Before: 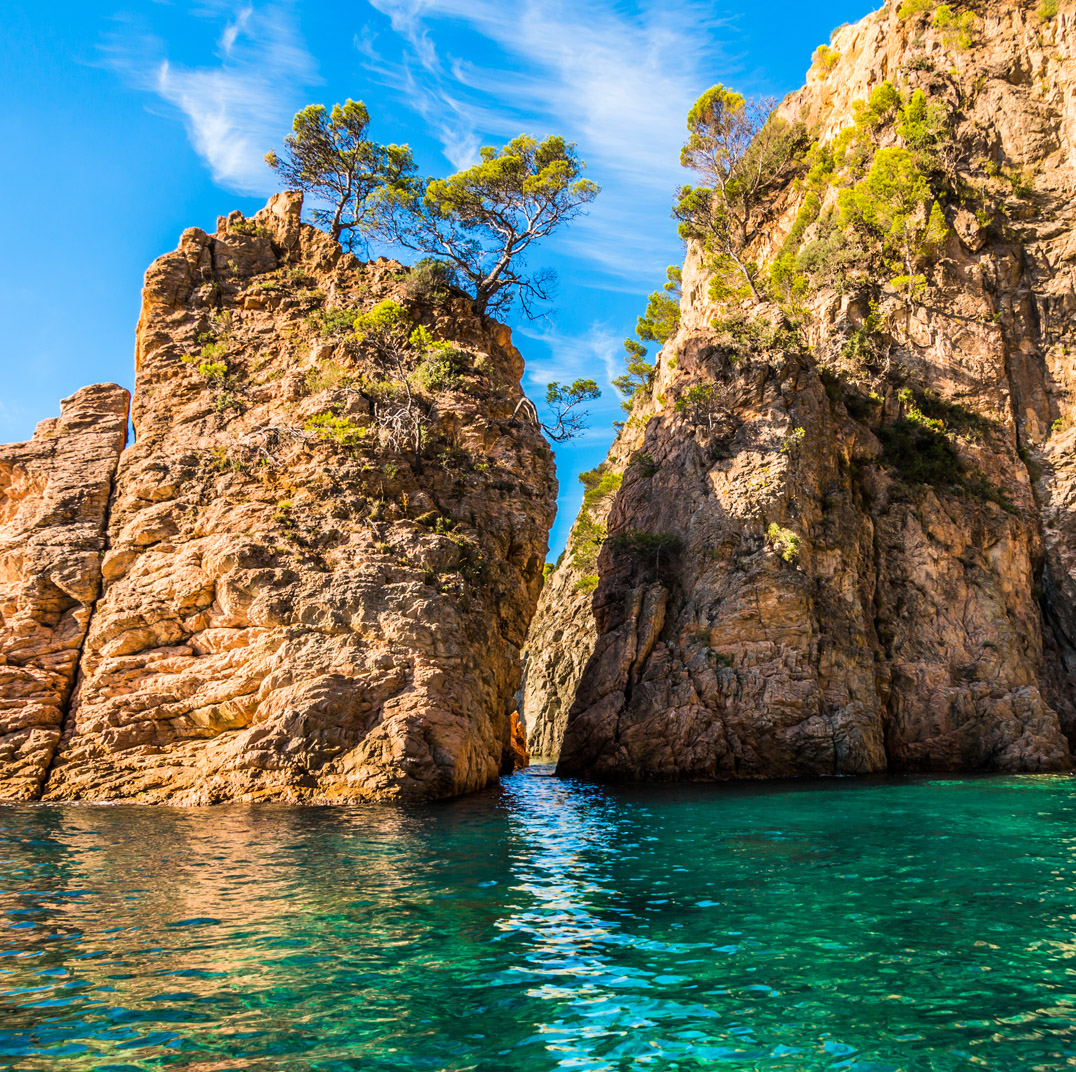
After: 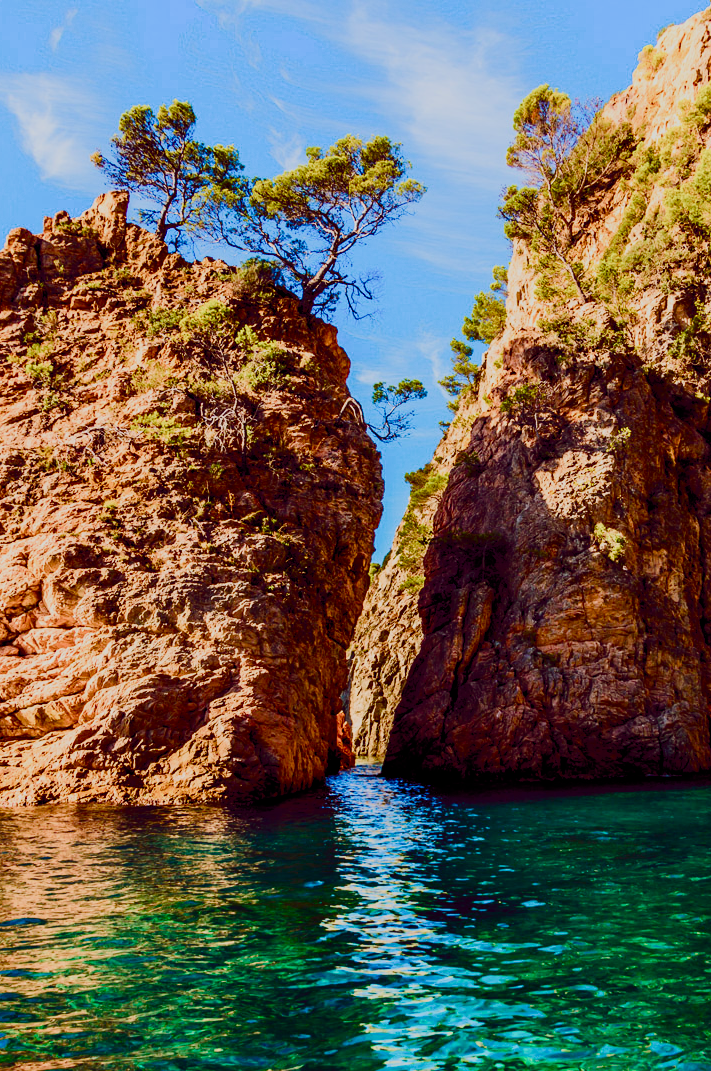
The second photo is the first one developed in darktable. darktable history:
contrast brightness saturation: contrast 0.192, brightness -0.108, saturation 0.215
crop and rotate: left 16.241%, right 17.606%
color balance rgb: global offset › chroma 0.288%, global offset › hue 318.15°, linear chroma grading › shadows 10.657%, linear chroma grading › highlights 10.358%, linear chroma grading › global chroma 15.122%, linear chroma grading › mid-tones 14.783%, perceptual saturation grading › global saturation 20%, perceptual saturation grading › highlights -49.882%, perceptual saturation grading › shadows 24.564%
filmic rgb: black relative exposure -7.65 EV, white relative exposure 4.56 EV, hardness 3.61, contrast 1.05, color science v5 (2021), contrast in shadows safe, contrast in highlights safe
